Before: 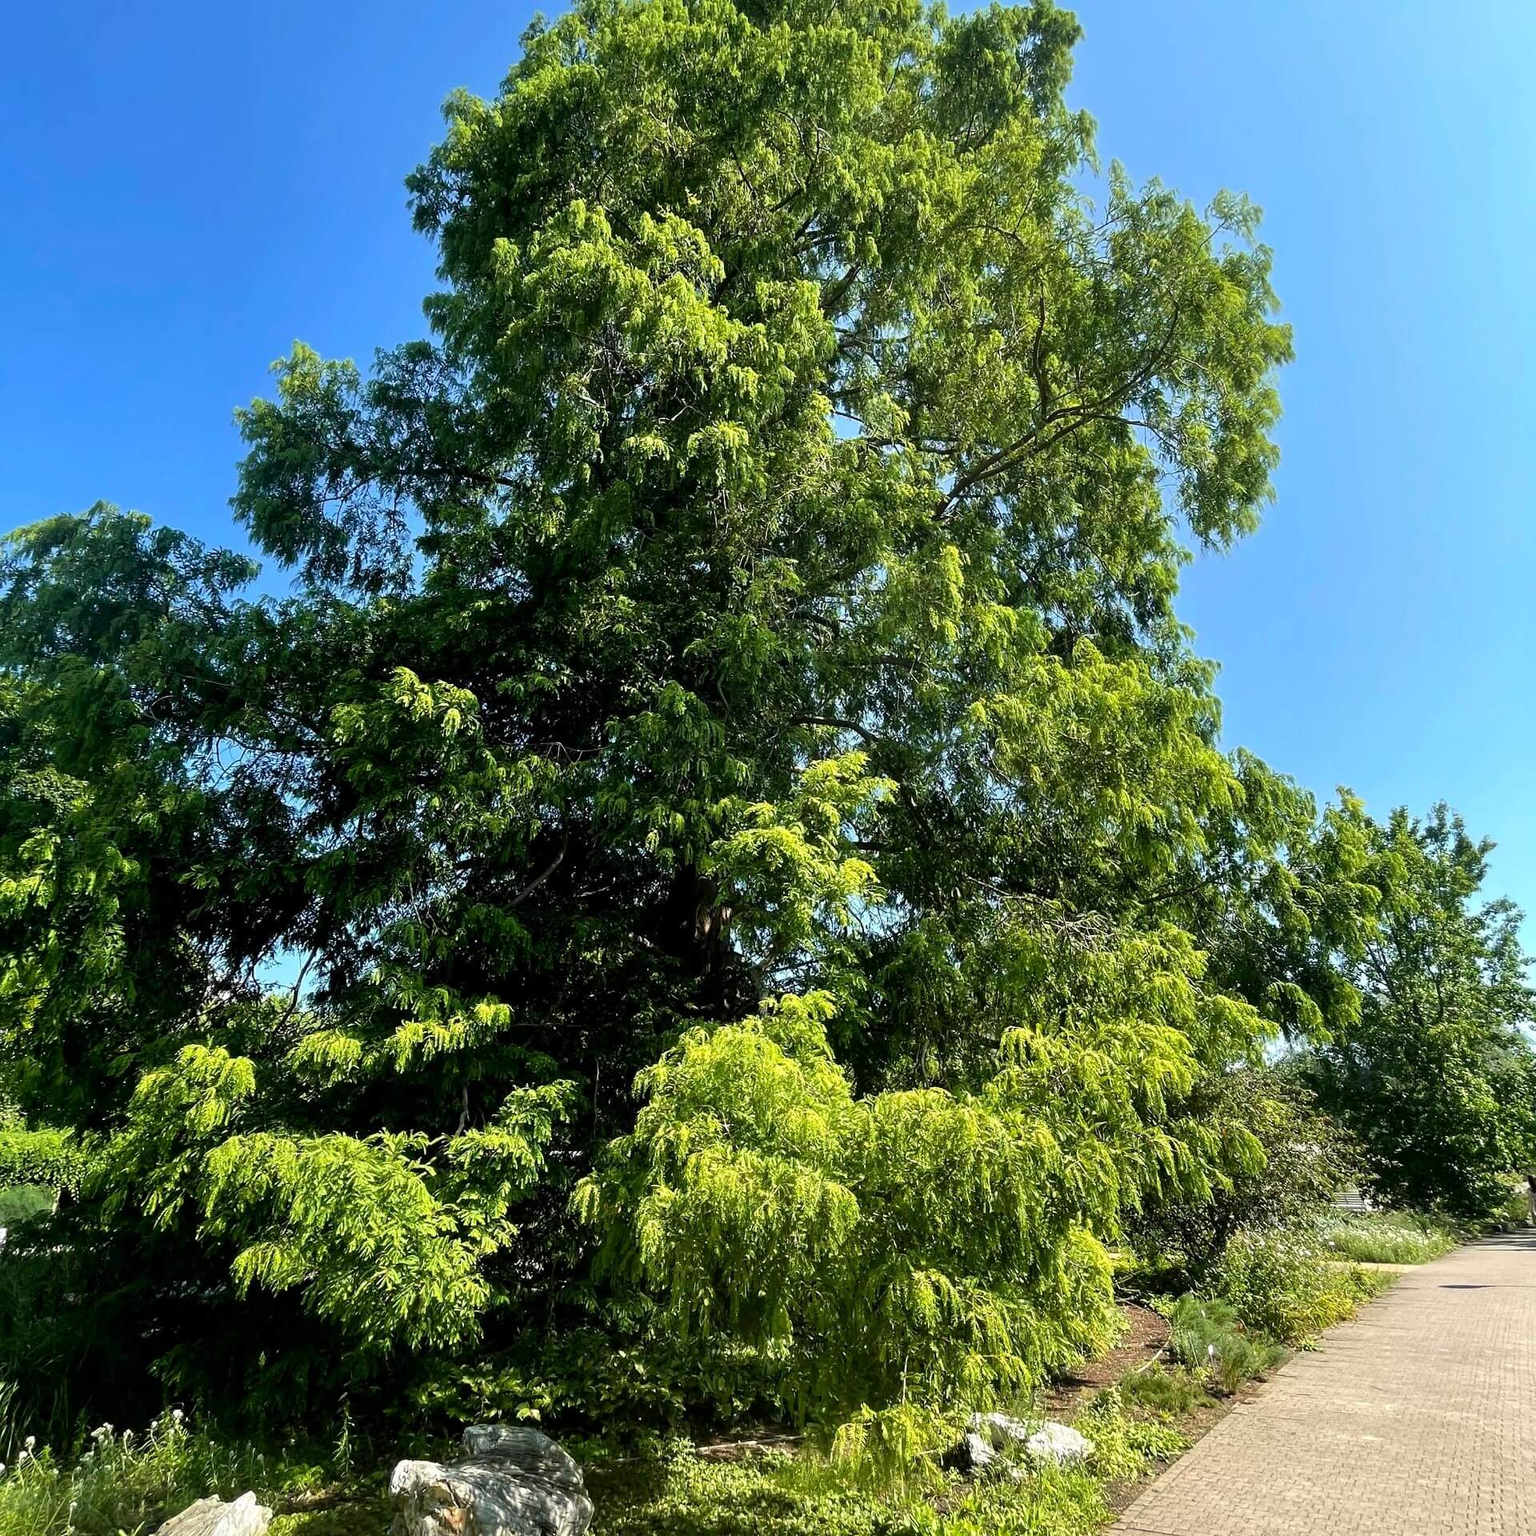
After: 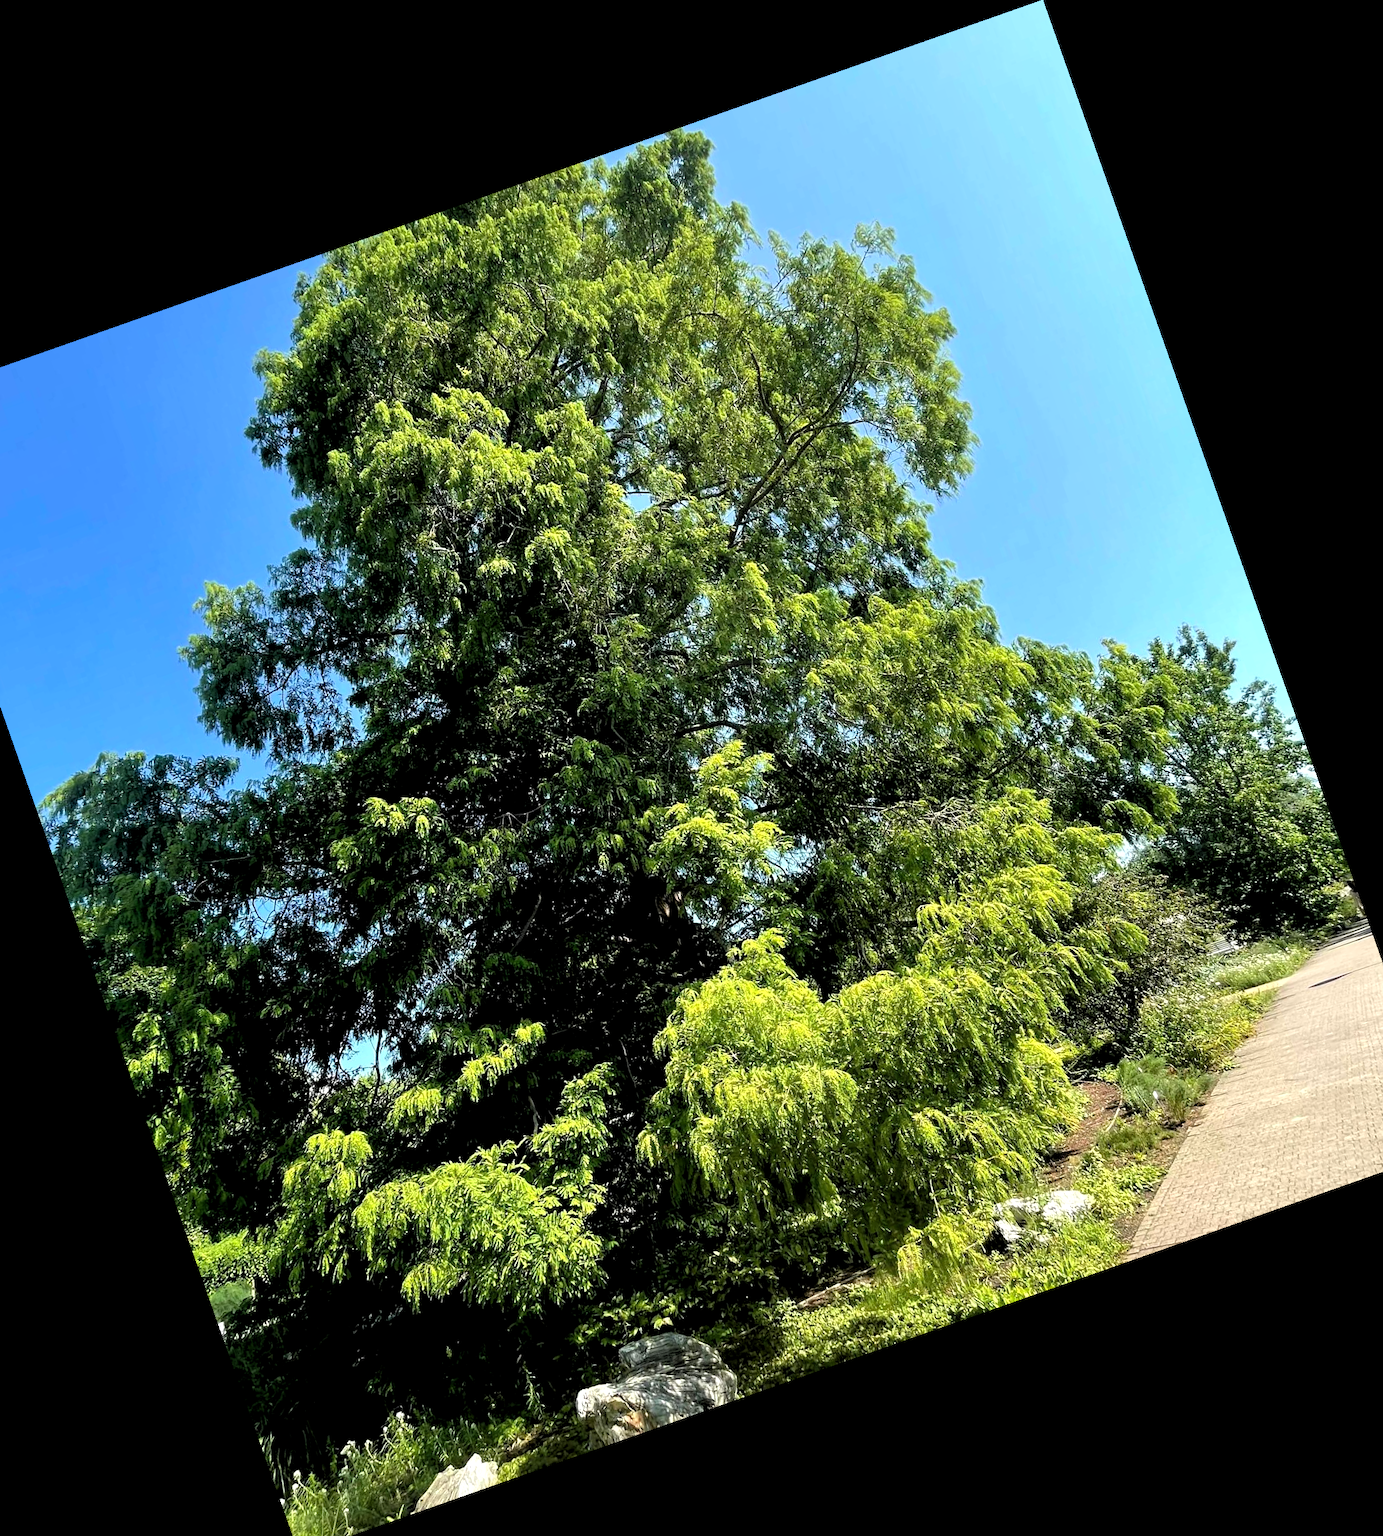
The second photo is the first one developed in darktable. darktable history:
crop and rotate: angle 19.43°, left 6.812%, right 4.125%, bottom 1.087%
rgb levels: levels [[0.01, 0.419, 0.839], [0, 0.5, 1], [0, 0.5, 1]]
